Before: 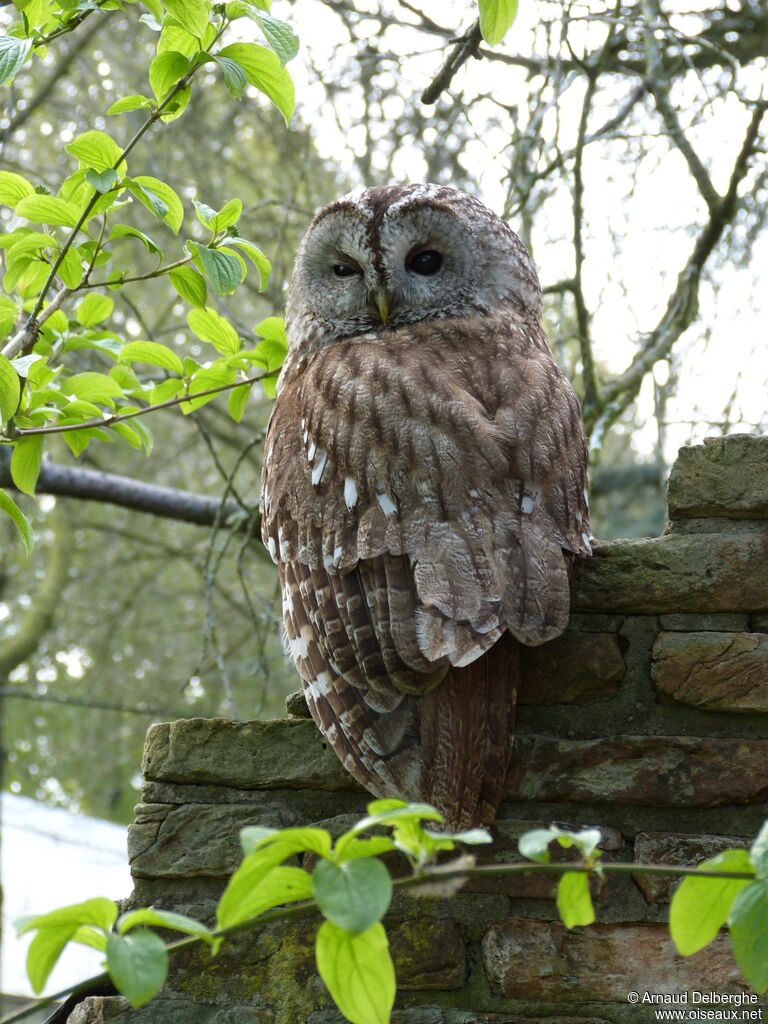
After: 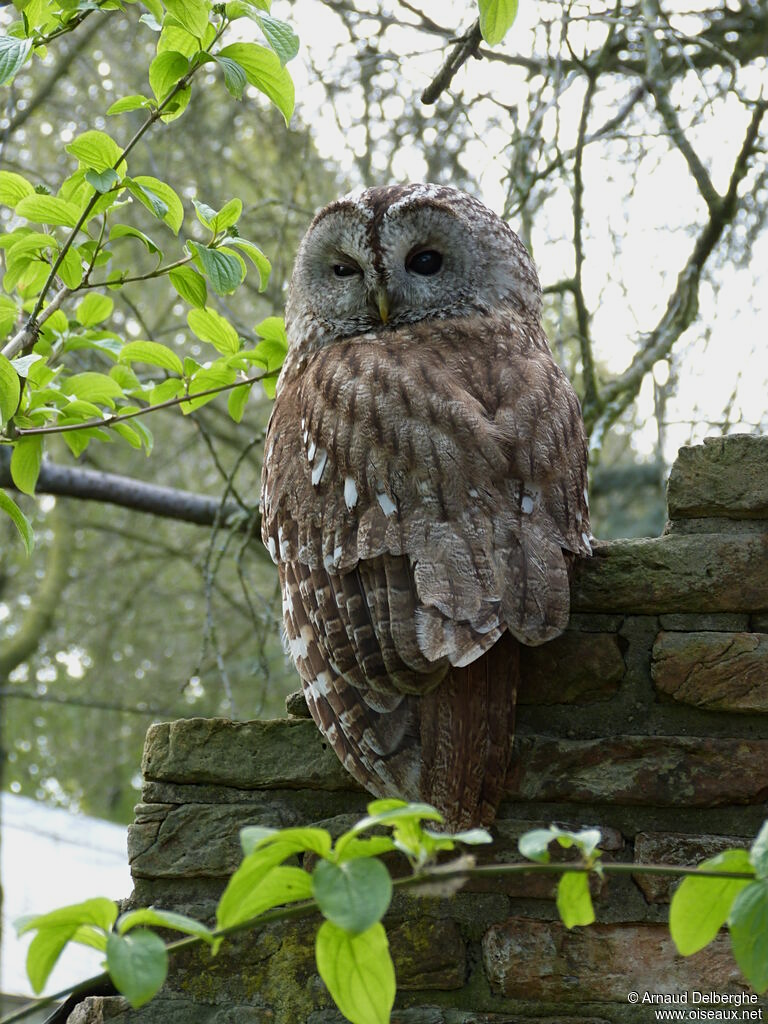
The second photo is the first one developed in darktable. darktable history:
tone equalizer: edges refinement/feathering 500, mask exposure compensation -1.57 EV, preserve details no
sharpen: amount 0.203
exposure: exposure -0.242 EV, compensate highlight preservation false
